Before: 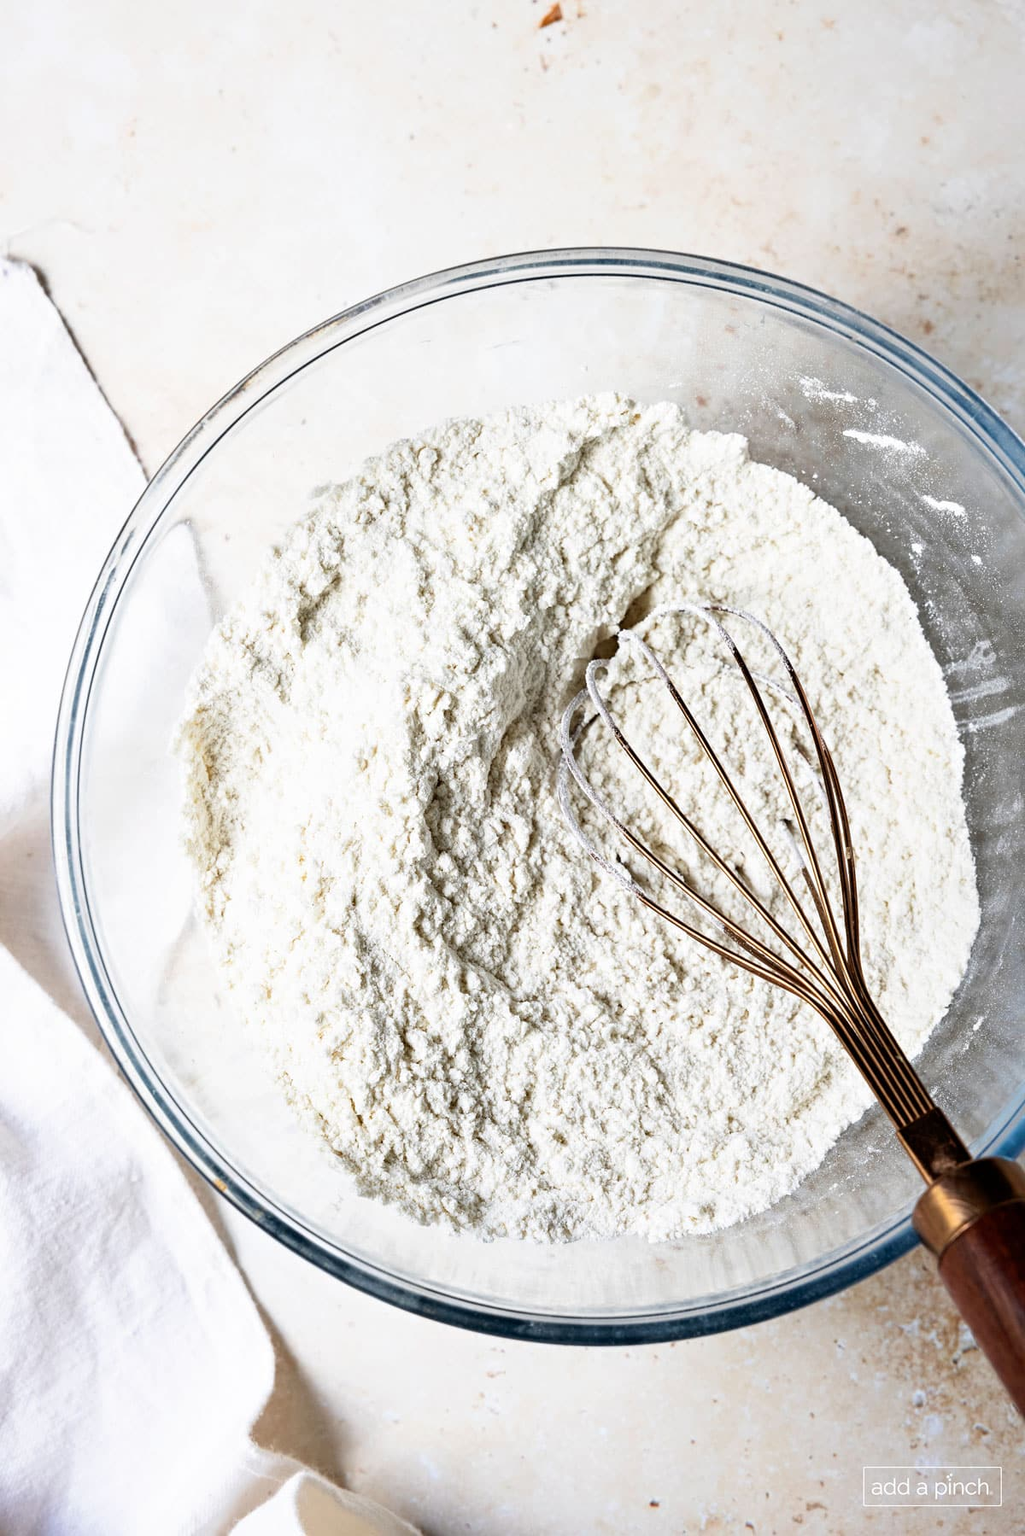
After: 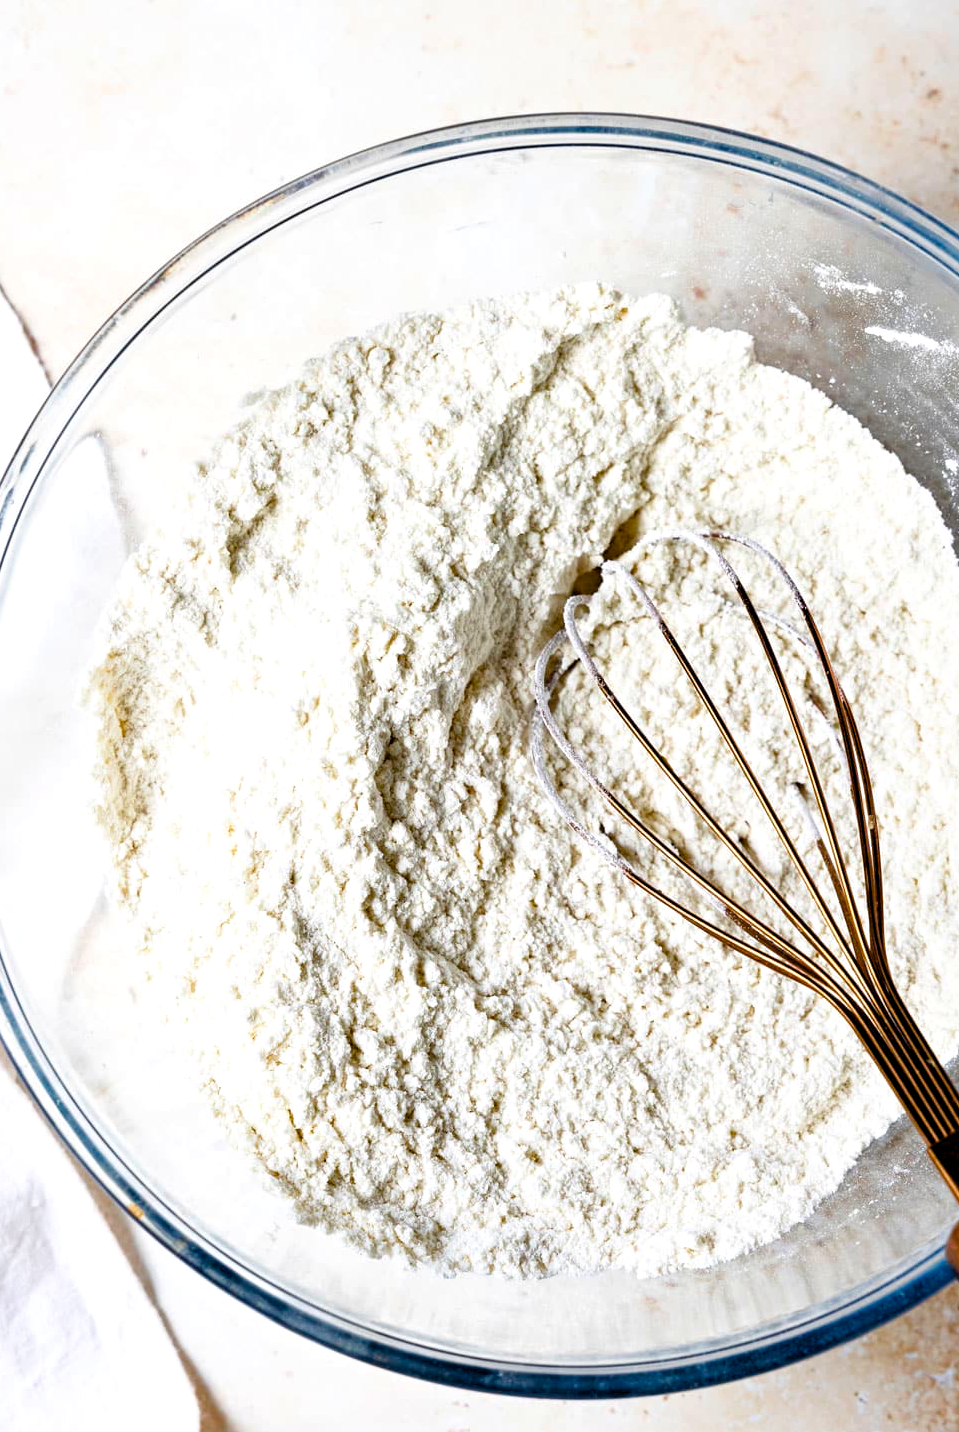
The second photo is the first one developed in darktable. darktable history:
color balance rgb: shadows lift › chroma 3.332%, shadows lift › hue 281.76°, perceptual saturation grading › global saturation 20%, perceptual saturation grading › highlights -25.607%, perceptual saturation grading › shadows 50.169%, global vibrance 39.432%
levels: levels [0.016, 0.492, 0.969]
crop and rotate: left 10.189%, top 9.841%, right 9.831%, bottom 10.504%
